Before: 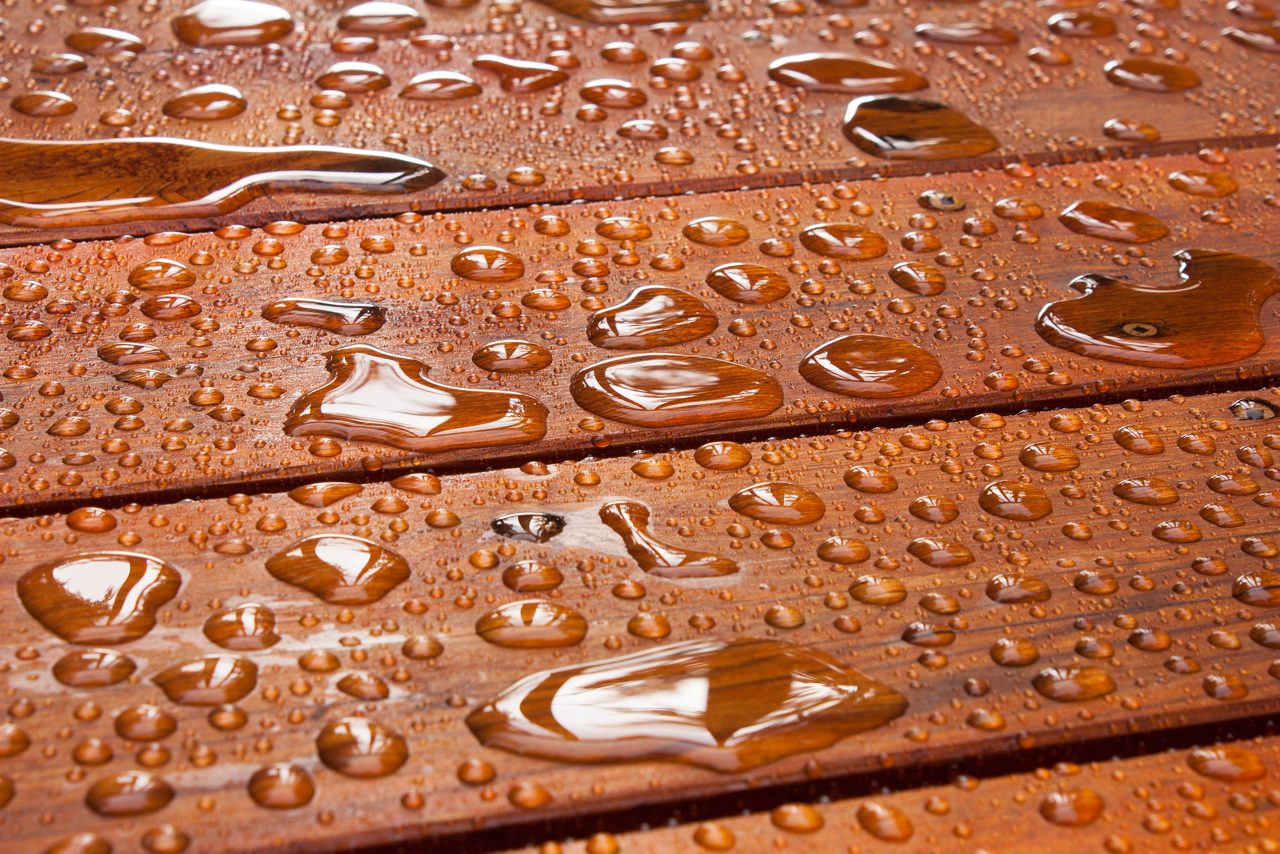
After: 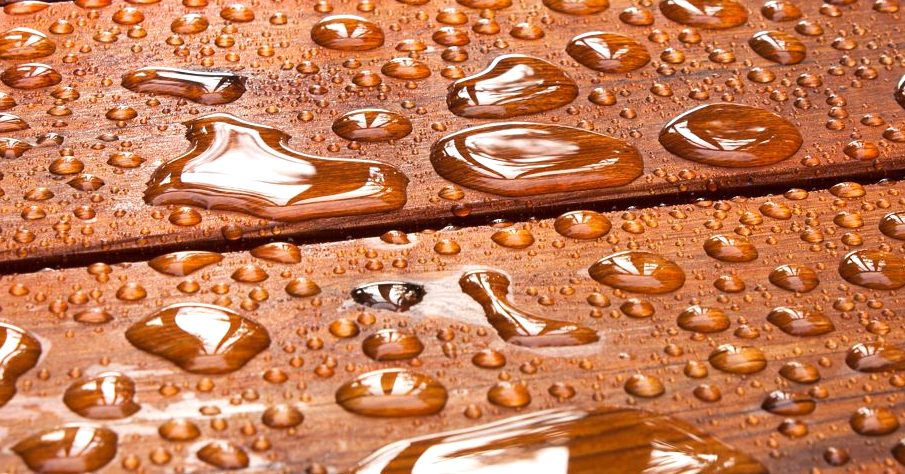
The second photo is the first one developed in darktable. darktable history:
crop: left 10.972%, top 27.102%, right 18.277%, bottom 17.302%
tone equalizer: -8 EV -0.396 EV, -7 EV -0.425 EV, -6 EV -0.299 EV, -5 EV -0.226 EV, -3 EV 0.195 EV, -2 EV 0.359 EV, -1 EV 0.395 EV, +0 EV 0.441 EV, edges refinement/feathering 500, mask exposure compensation -1.57 EV, preserve details no
